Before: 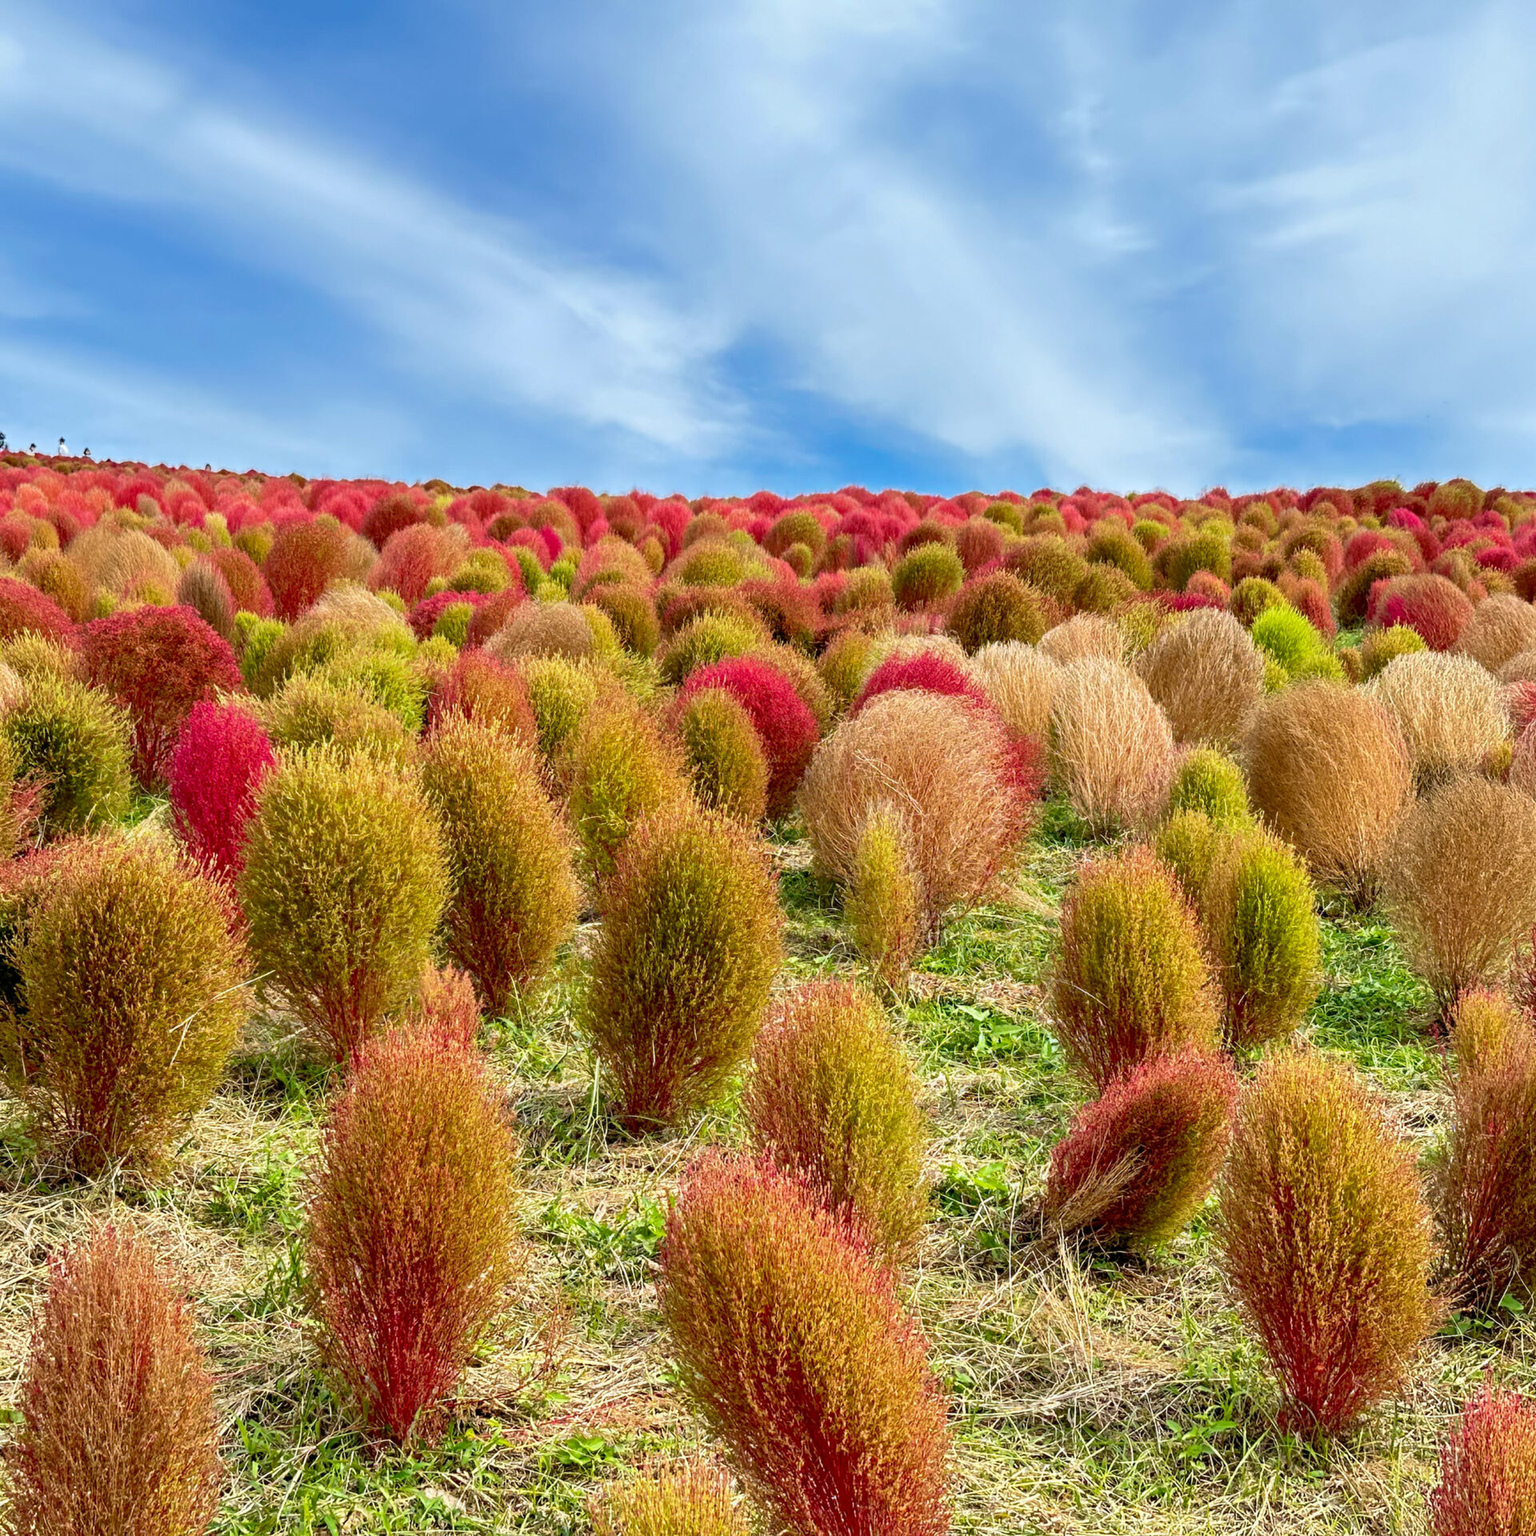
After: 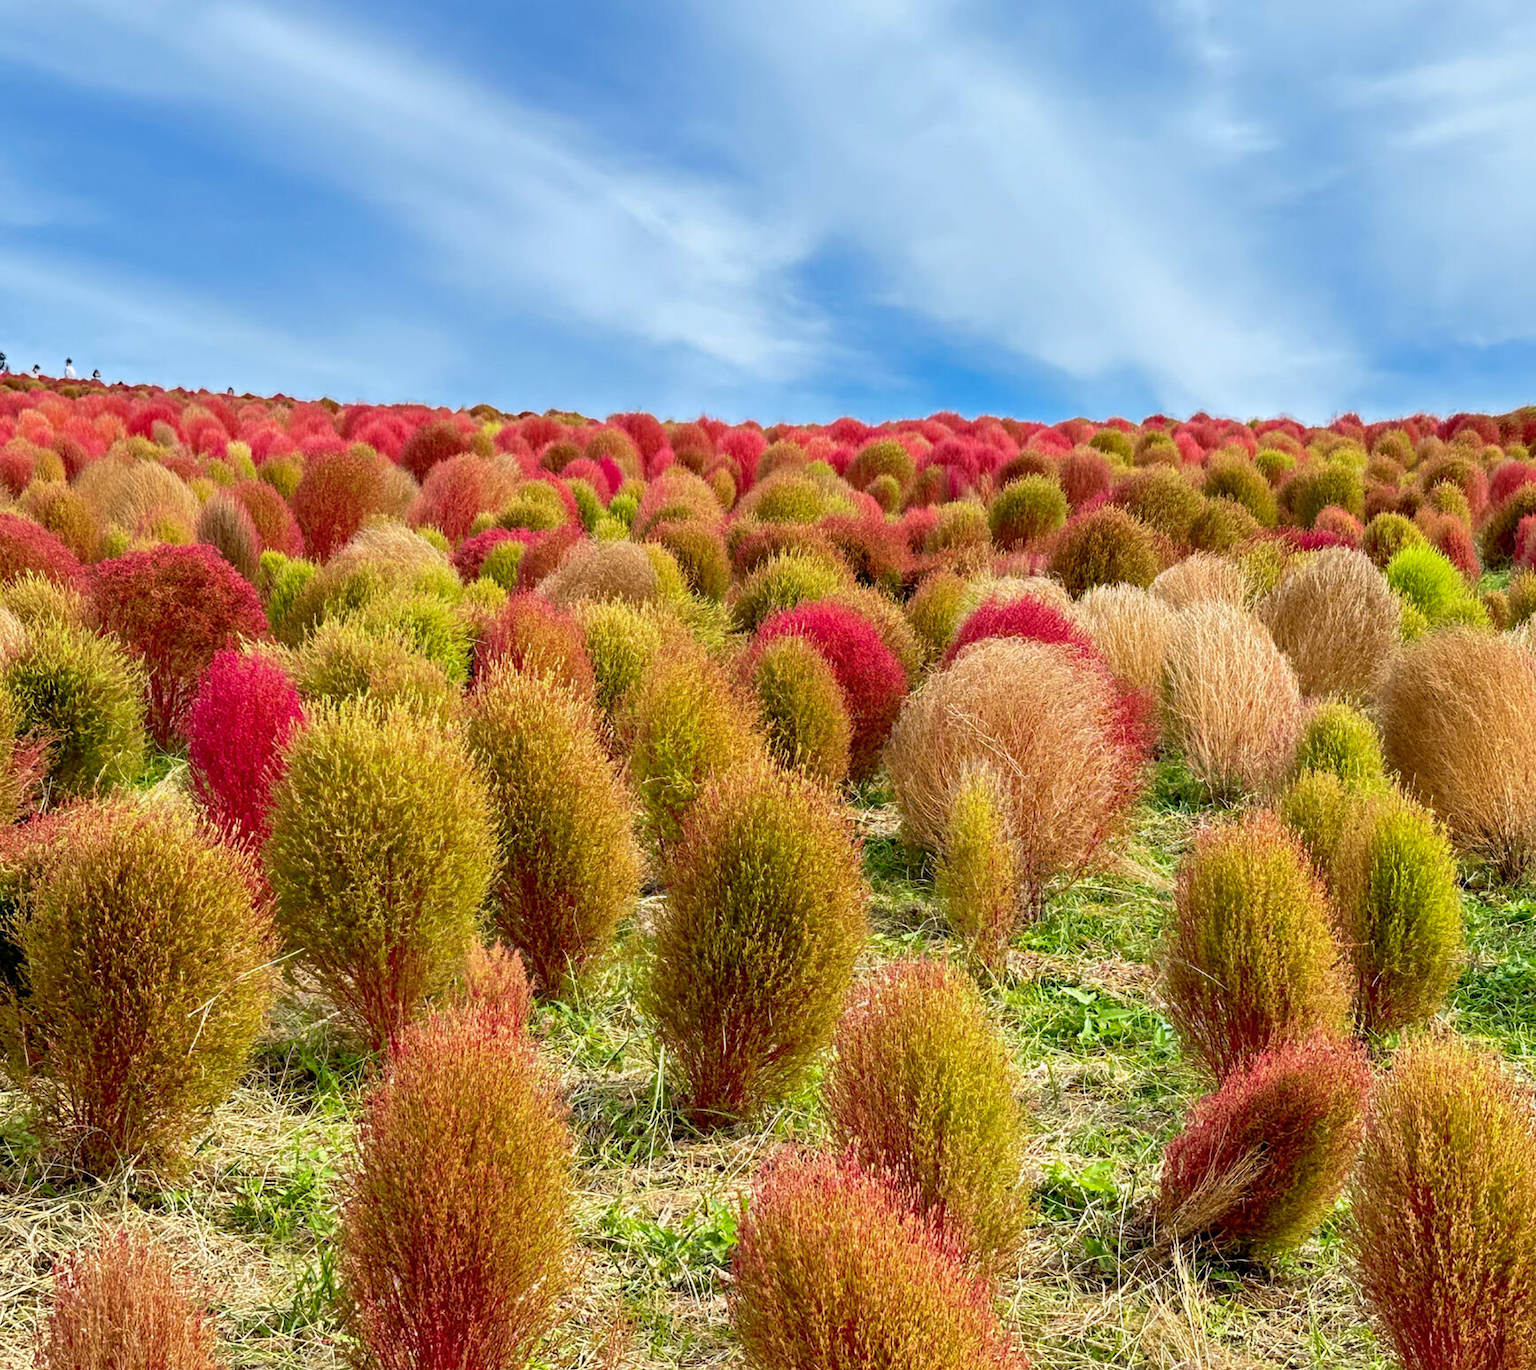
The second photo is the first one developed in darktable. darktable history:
color balance rgb: global vibrance 10%
crop: top 7.49%, right 9.717%, bottom 11.943%
